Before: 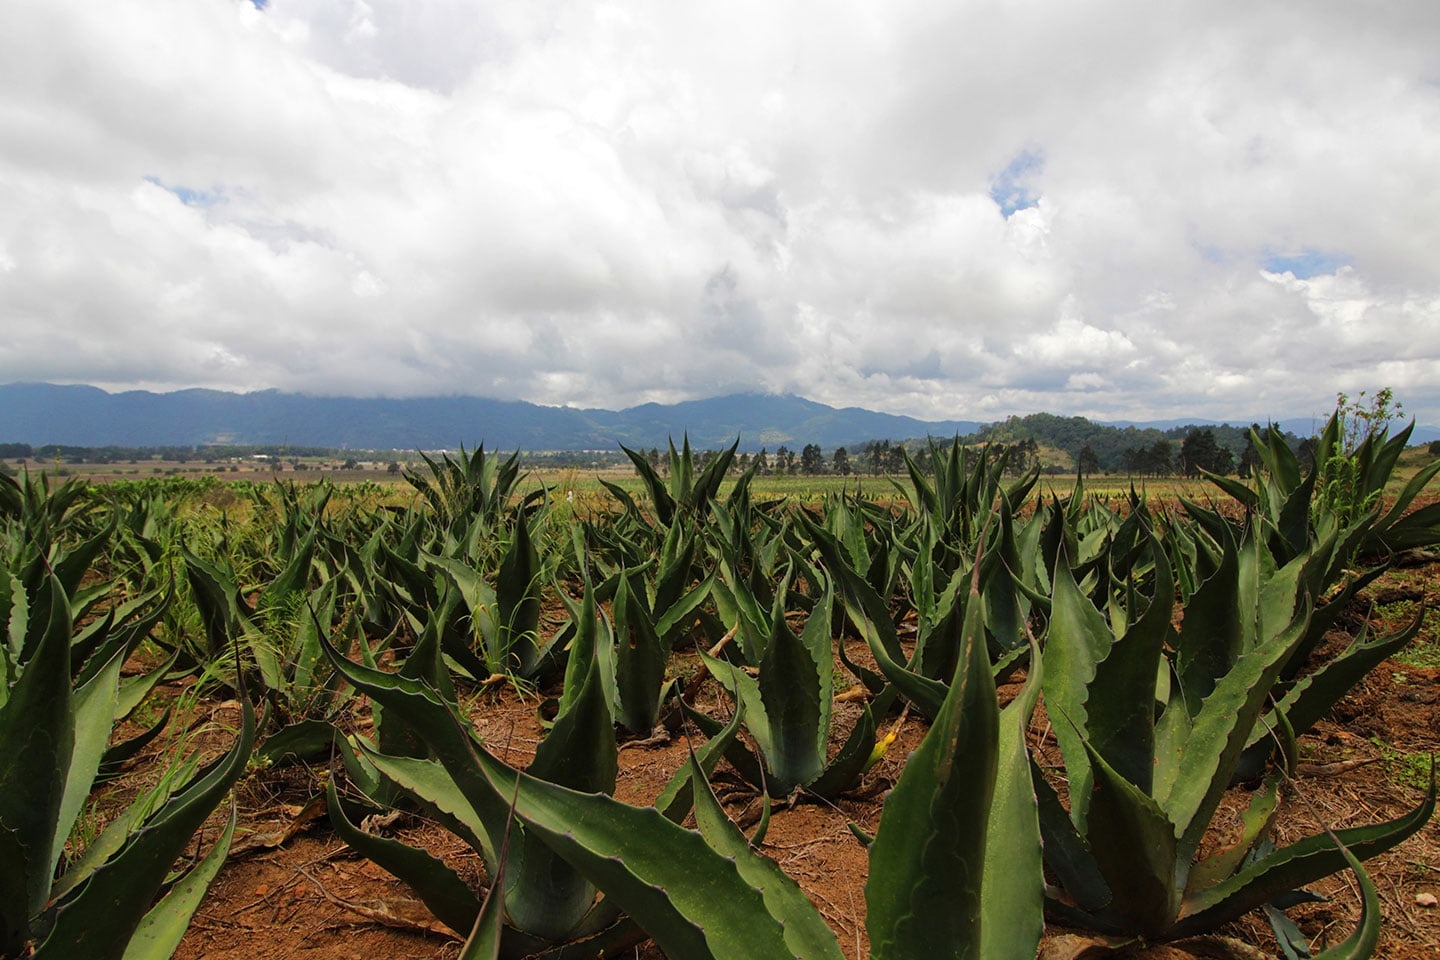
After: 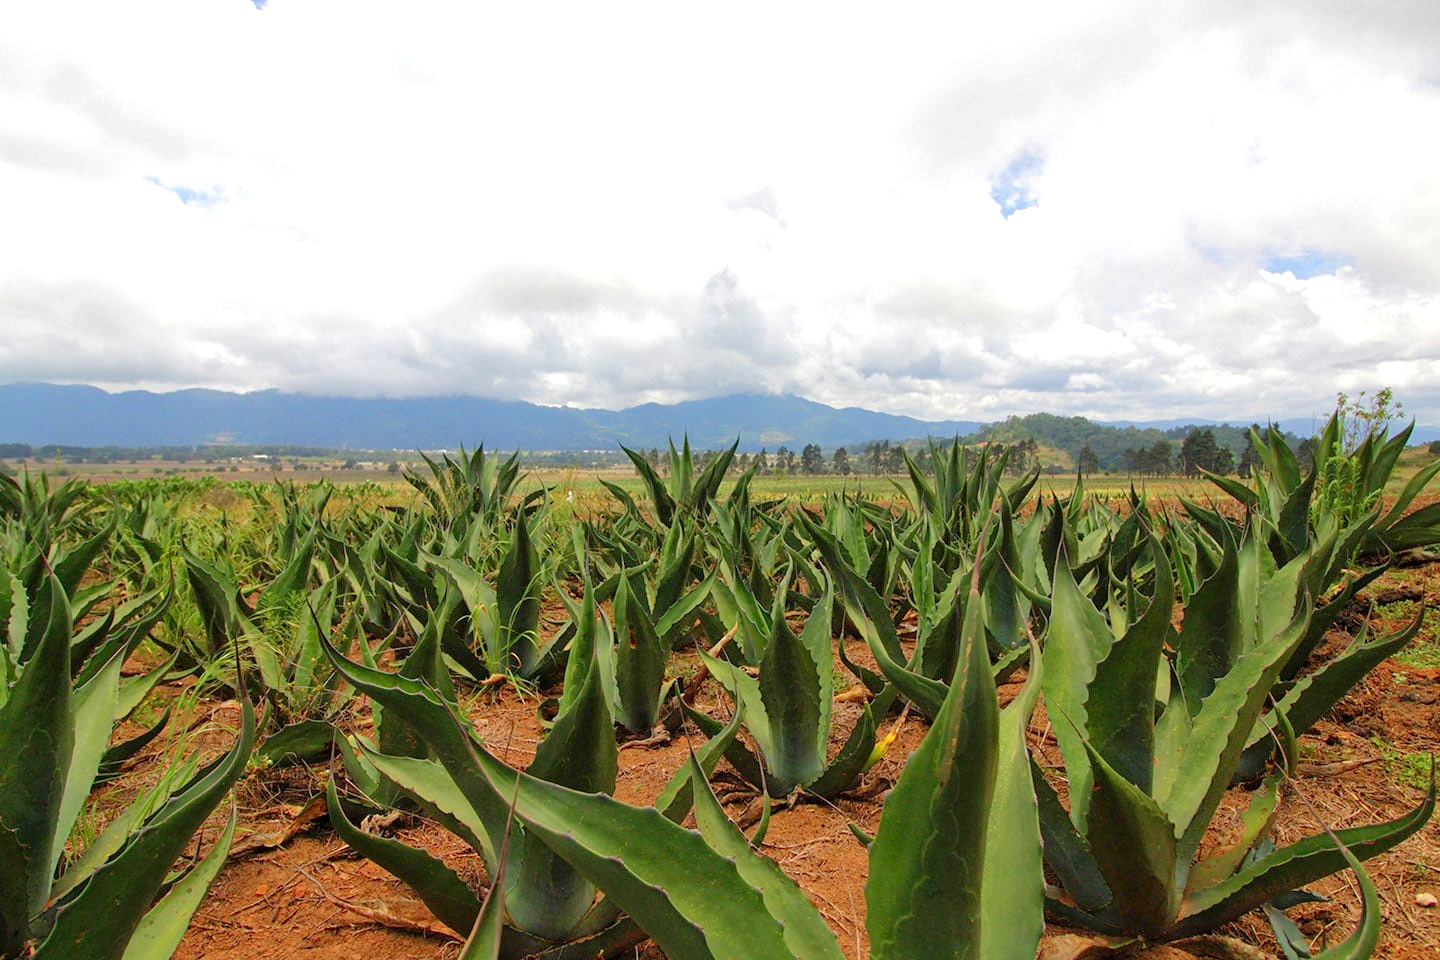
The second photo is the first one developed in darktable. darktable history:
sharpen: radius 2.883, amount 0.868, threshold 47.523
exposure: black level correction 0.001, exposure 0.5 EV, compensate exposure bias true, compensate highlight preservation false
tone curve: curves: ch0 [(0, 0) (0.004, 0.008) (0.077, 0.156) (0.169, 0.29) (0.774, 0.774) (1, 1)], color space Lab, linked channels, preserve colors none
